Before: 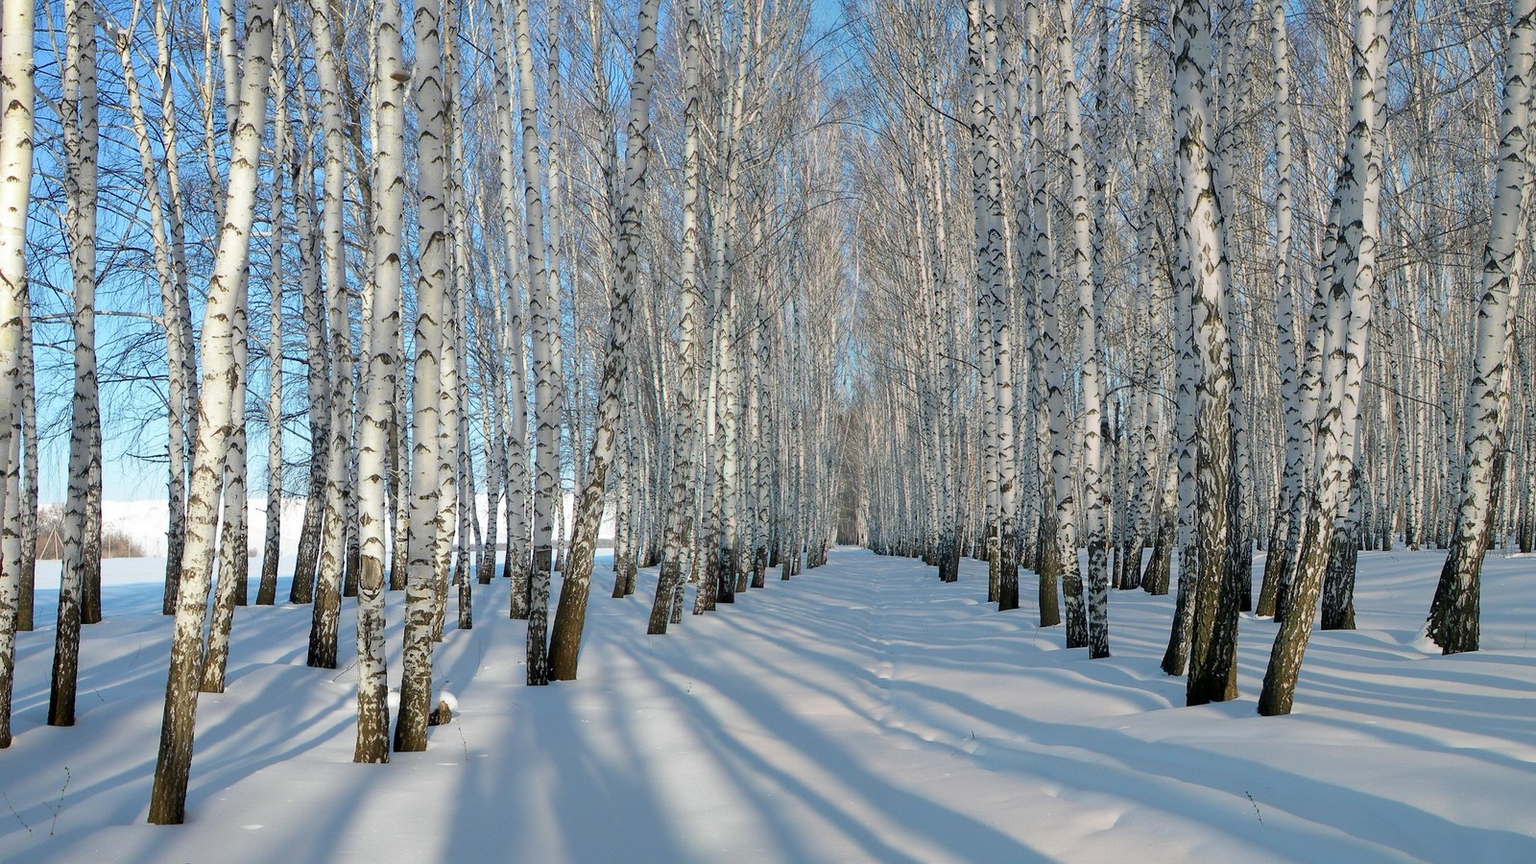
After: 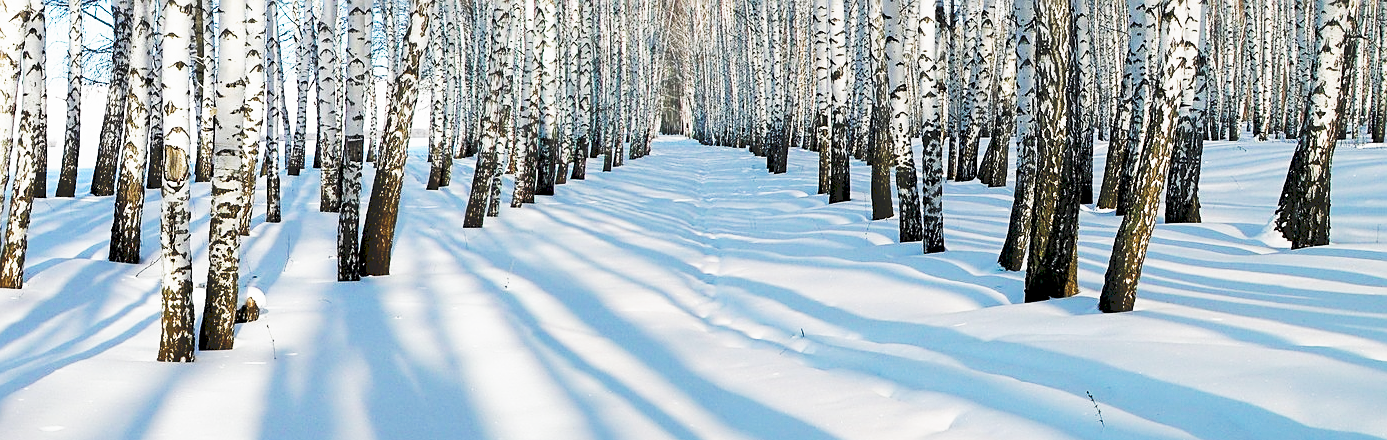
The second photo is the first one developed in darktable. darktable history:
tone curve: curves: ch0 [(0, 0) (0.003, 0.147) (0.011, 0.147) (0.025, 0.147) (0.044, 0.147) (0.069, 0.147) (0.1, 0.15) (0.136, 0.158) (0.177, 0.174) (0.224, 0.198) (0.277, 0.241) (0.335, 0.292) (0.399, 0.361) (0.468, 0.452) (0.543, 0.568) (0.623, 0.679) (0.709, 0.793) (0.801, 0.886) (0.898, 0.966) (1, 1)], preserve colors none
filmic rgb: middle gray luminance 12.74%, black relative exposure -10.13 EV, white relative exposure 3.47 EV, threshold 6 EV, target black luminance 0%, hardness 5.74, latitude 44.69%, contrast 1.221, highlights saturation mix 5%, shadows ↔ highlights balance 26.78%, add noise in highlights 0, preserve chrominance no, color science v3 (2019), use custom middle-gray values true, iterations of high-quality reconstruction 0, contrast in highlights soft, enable highlight reconstruction true
crop and rotate: left 13.306%, top 48.129%, bottom 2.928%
sharpen: on, module defaults
